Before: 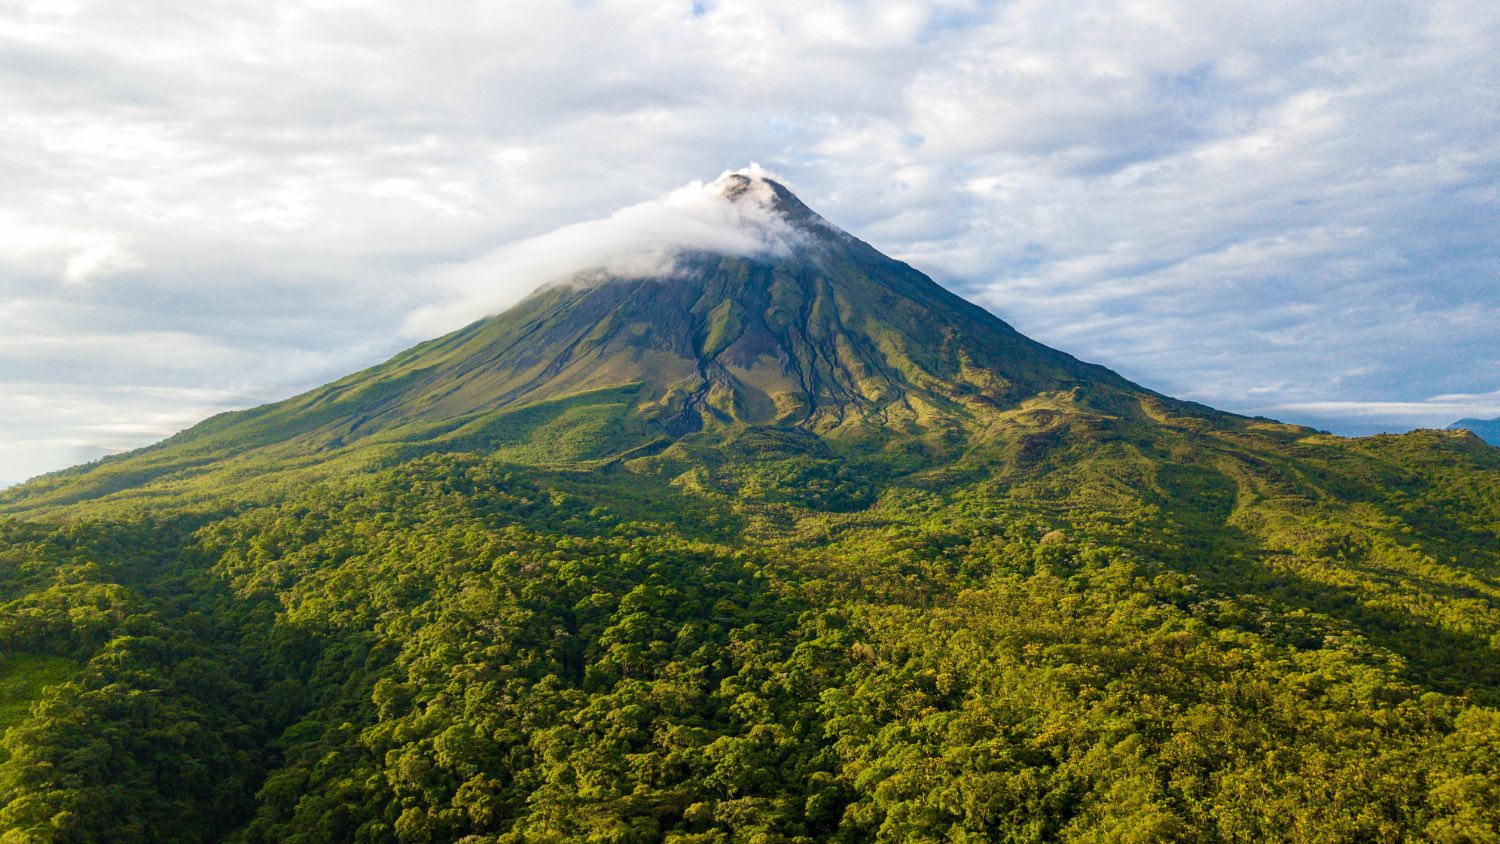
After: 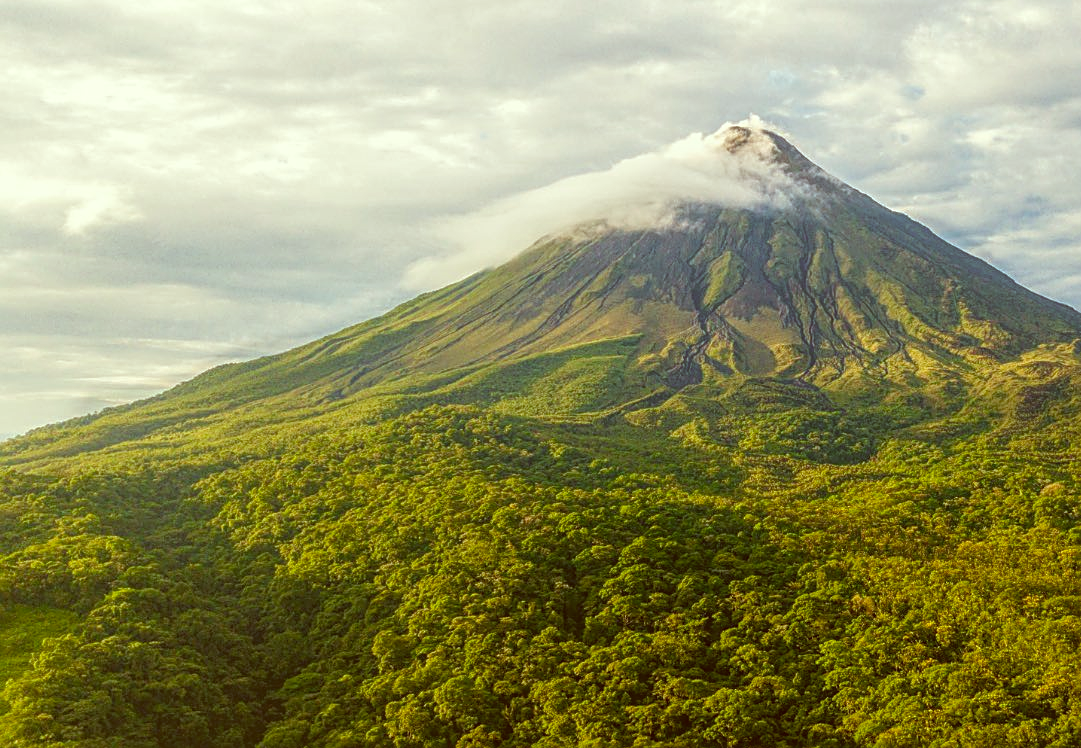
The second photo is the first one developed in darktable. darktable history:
sharpen: on, module defaults
color correction: highlights a* -5.47, highlights b* 9.8, shadows a* 9.86, shadows b* 24.56
local contrast: highlights 73%, shadows 16%, midtone range 0.198
crop: top 5.761%, right 27.892%, bottom 5.603%
